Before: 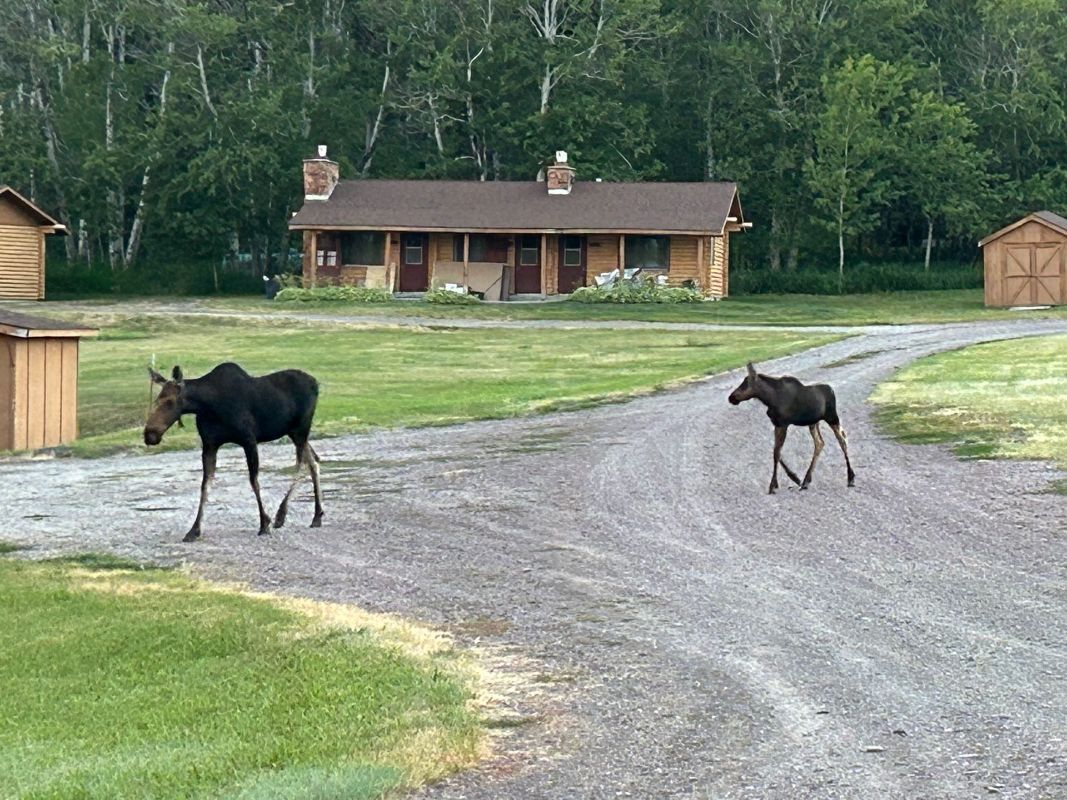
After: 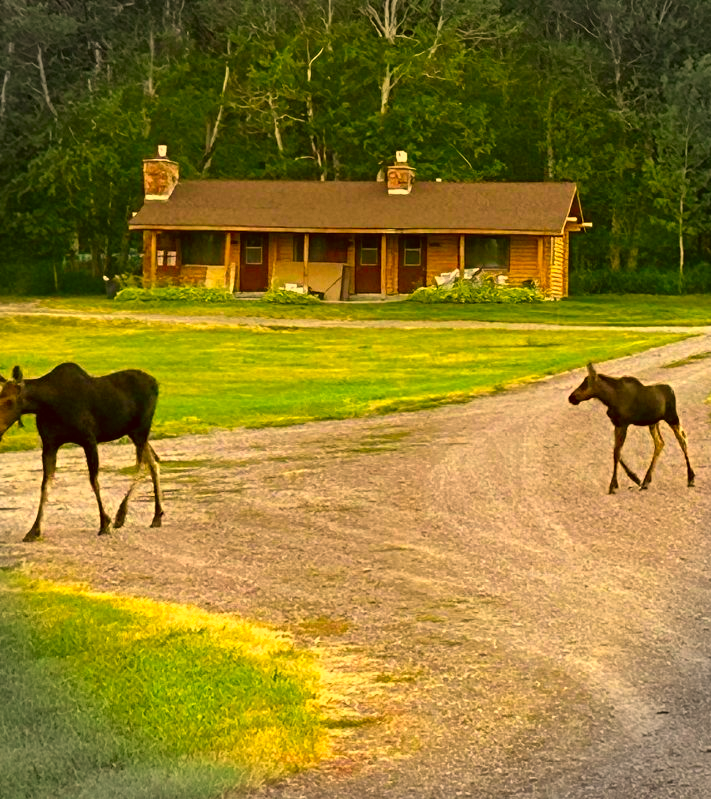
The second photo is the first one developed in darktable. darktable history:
color correction: highlights a* 10.44, highlights b* 30.04, shadows a* 2.73, shadows b* 17.51, saturation 1.72
vignetting: fall-off start 88.03%, fall-off radius 24.9%
crop and rotate: left 15.055%, right 18.278%
grain: coarseness 0.81 ISO, strength 1.34%, mid-tones bias 0%
